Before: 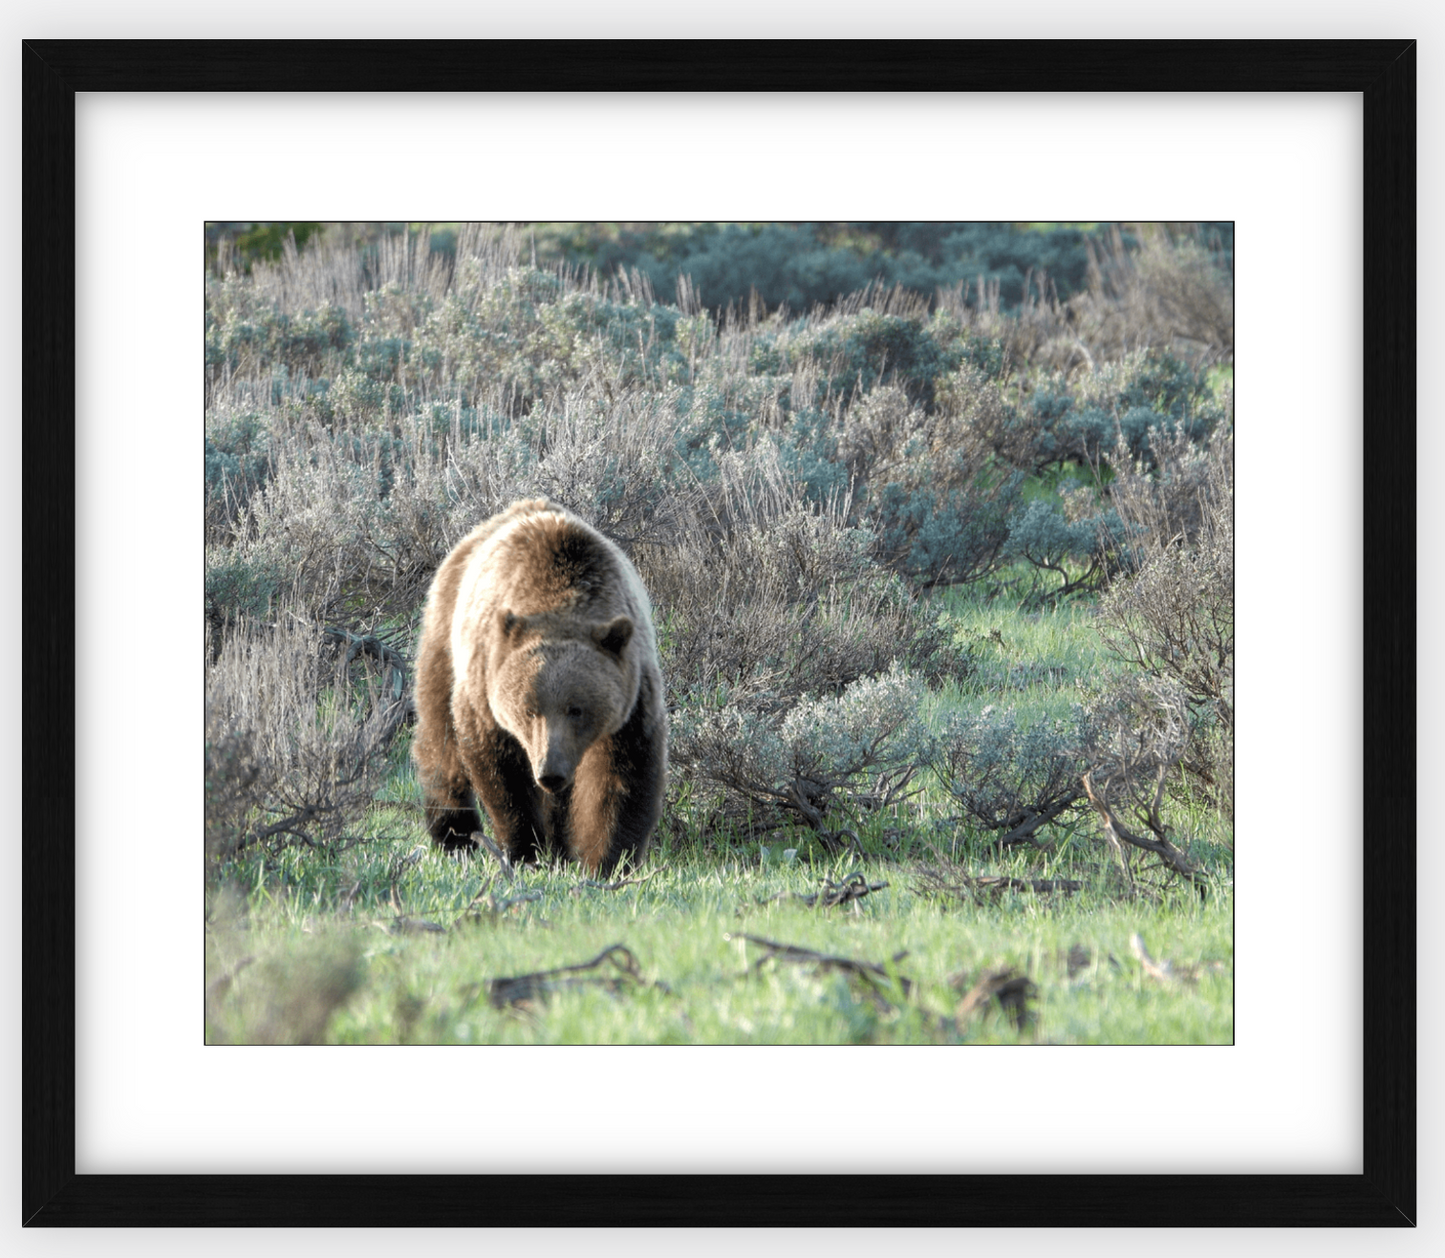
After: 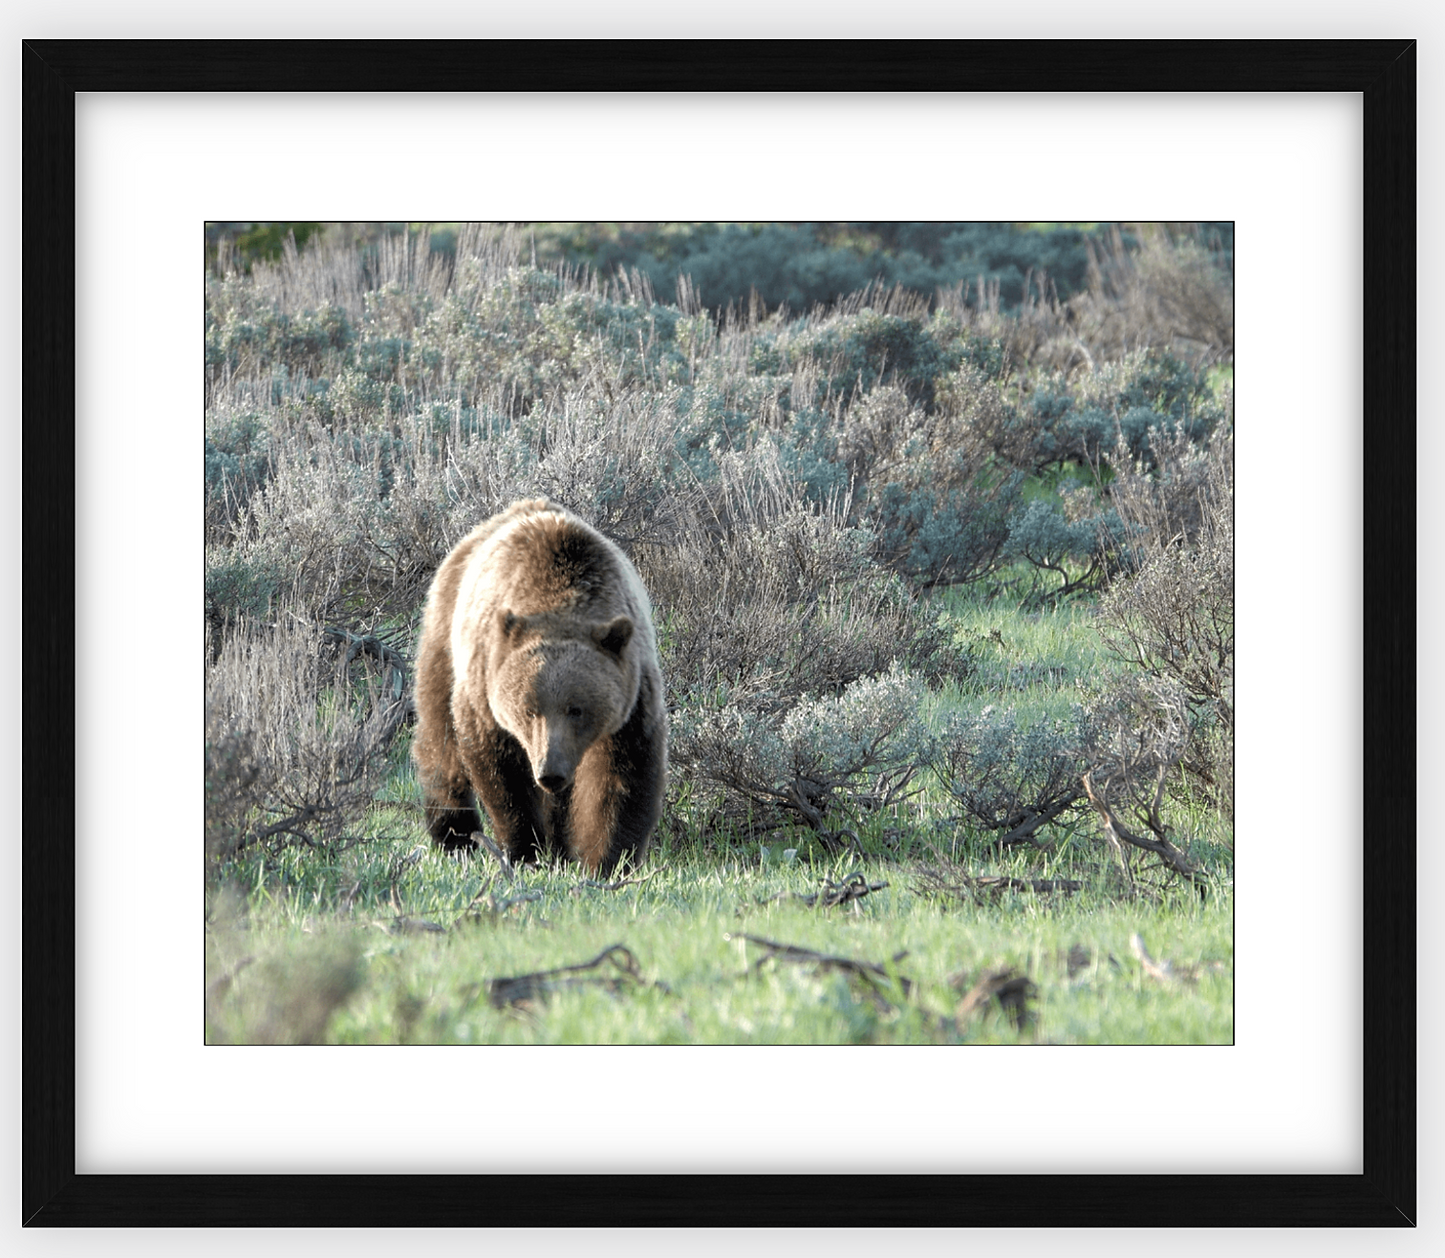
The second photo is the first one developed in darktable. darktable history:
contrast brightness saturation: saturation -0.06
sharpen: radius 1.546, amount 0.376, threshold 1.186
